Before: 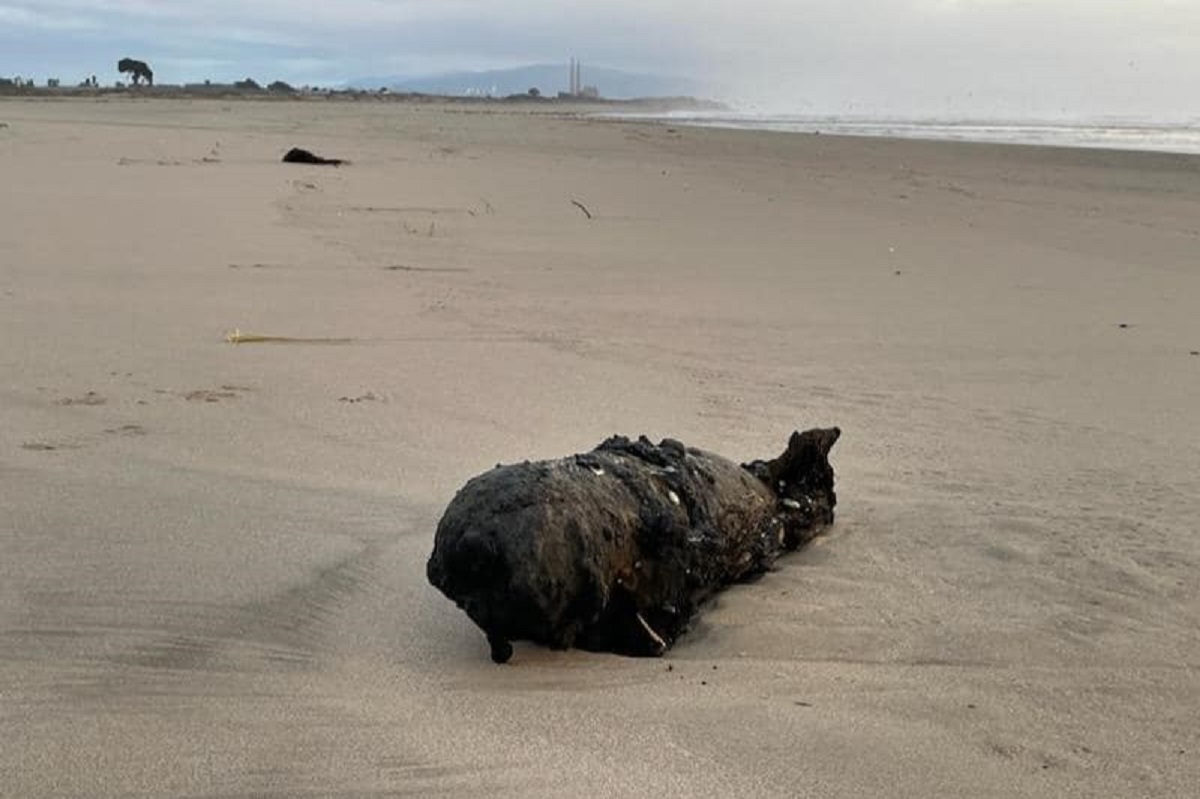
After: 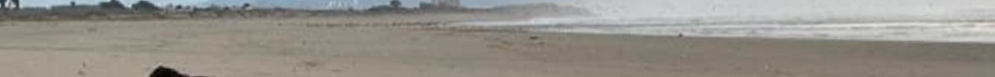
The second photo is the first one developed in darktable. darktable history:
crop and rotate: left 9.644%, top 9.491%, right 6.021%, bottom 80.509%
rotate and perspective: rotation -1.32°, lens shift (horizontal) -0.031, crop left 0.015, crop right 0.985, crop top 0.047, crop bottom 0.982
